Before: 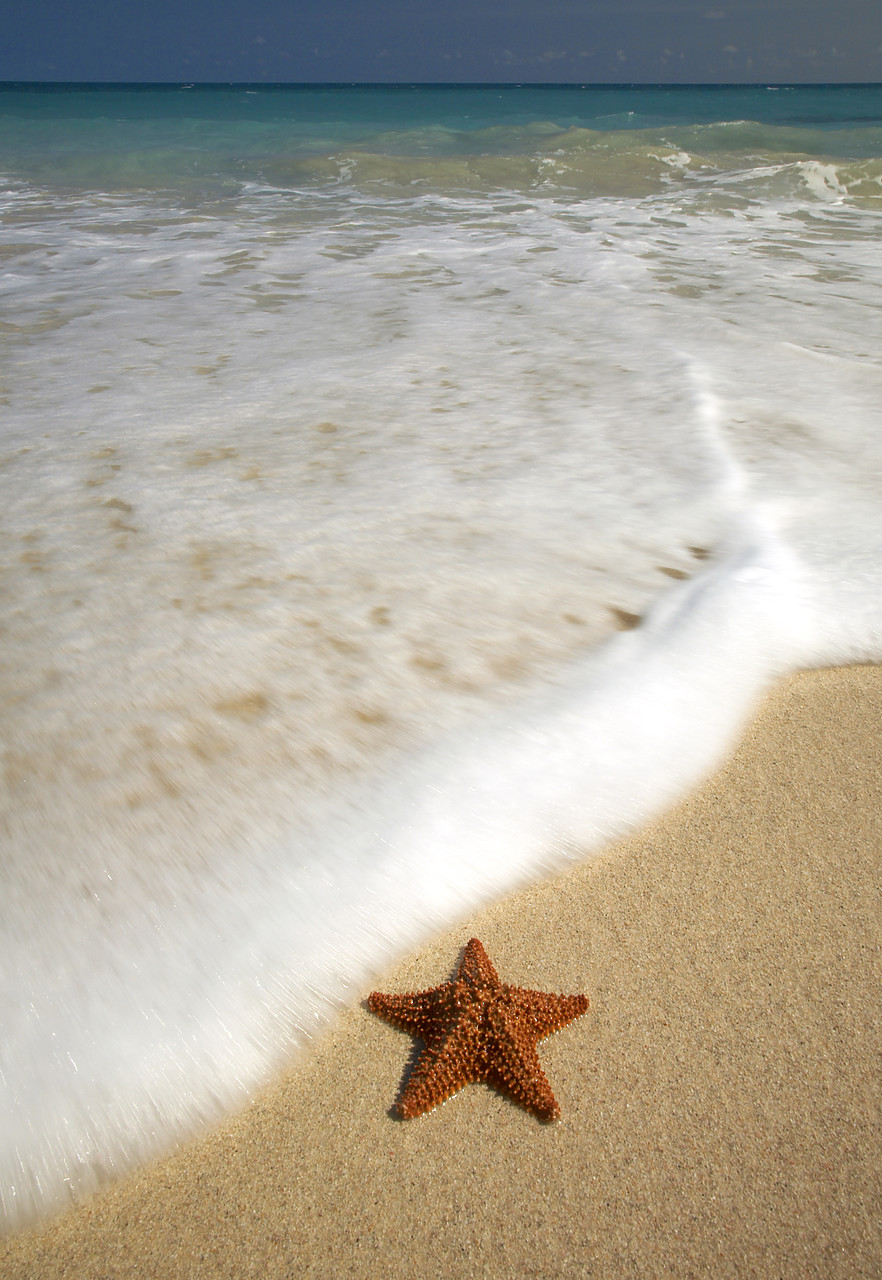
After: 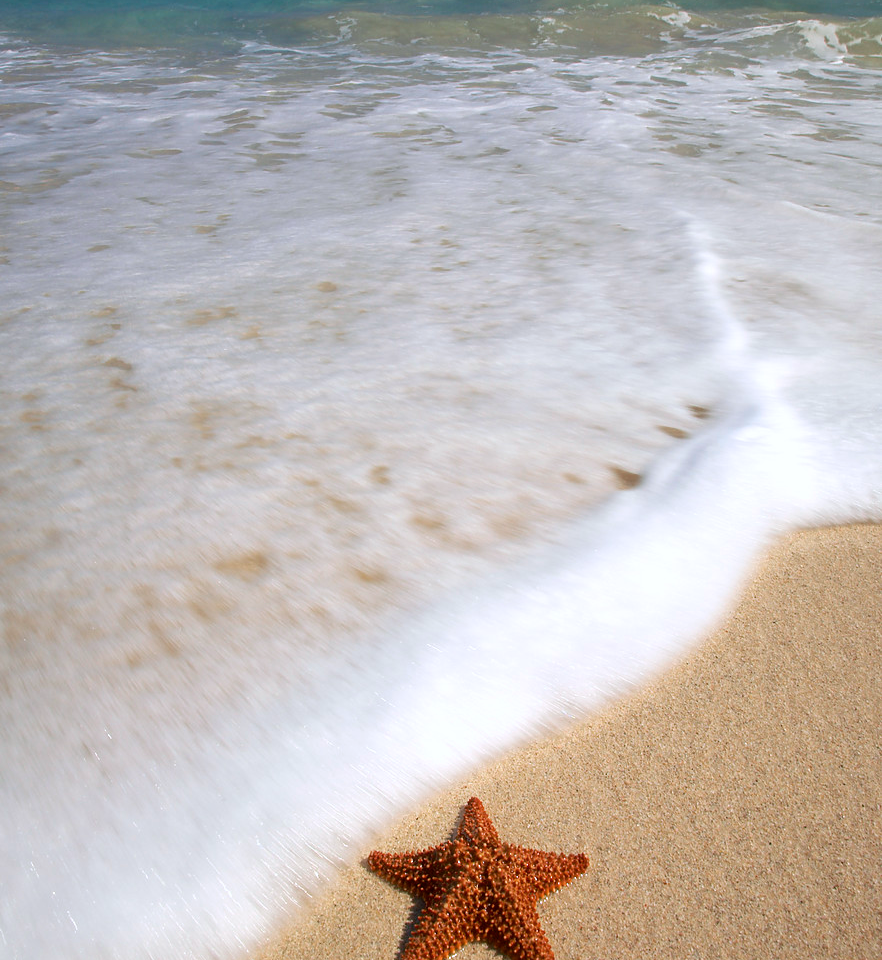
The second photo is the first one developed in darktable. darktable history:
crop: top 11.038%, bottom 13.962%
color calibration: illuminant as shot in camera, x 0.358, y 0.373, temperature 4628.91 K
